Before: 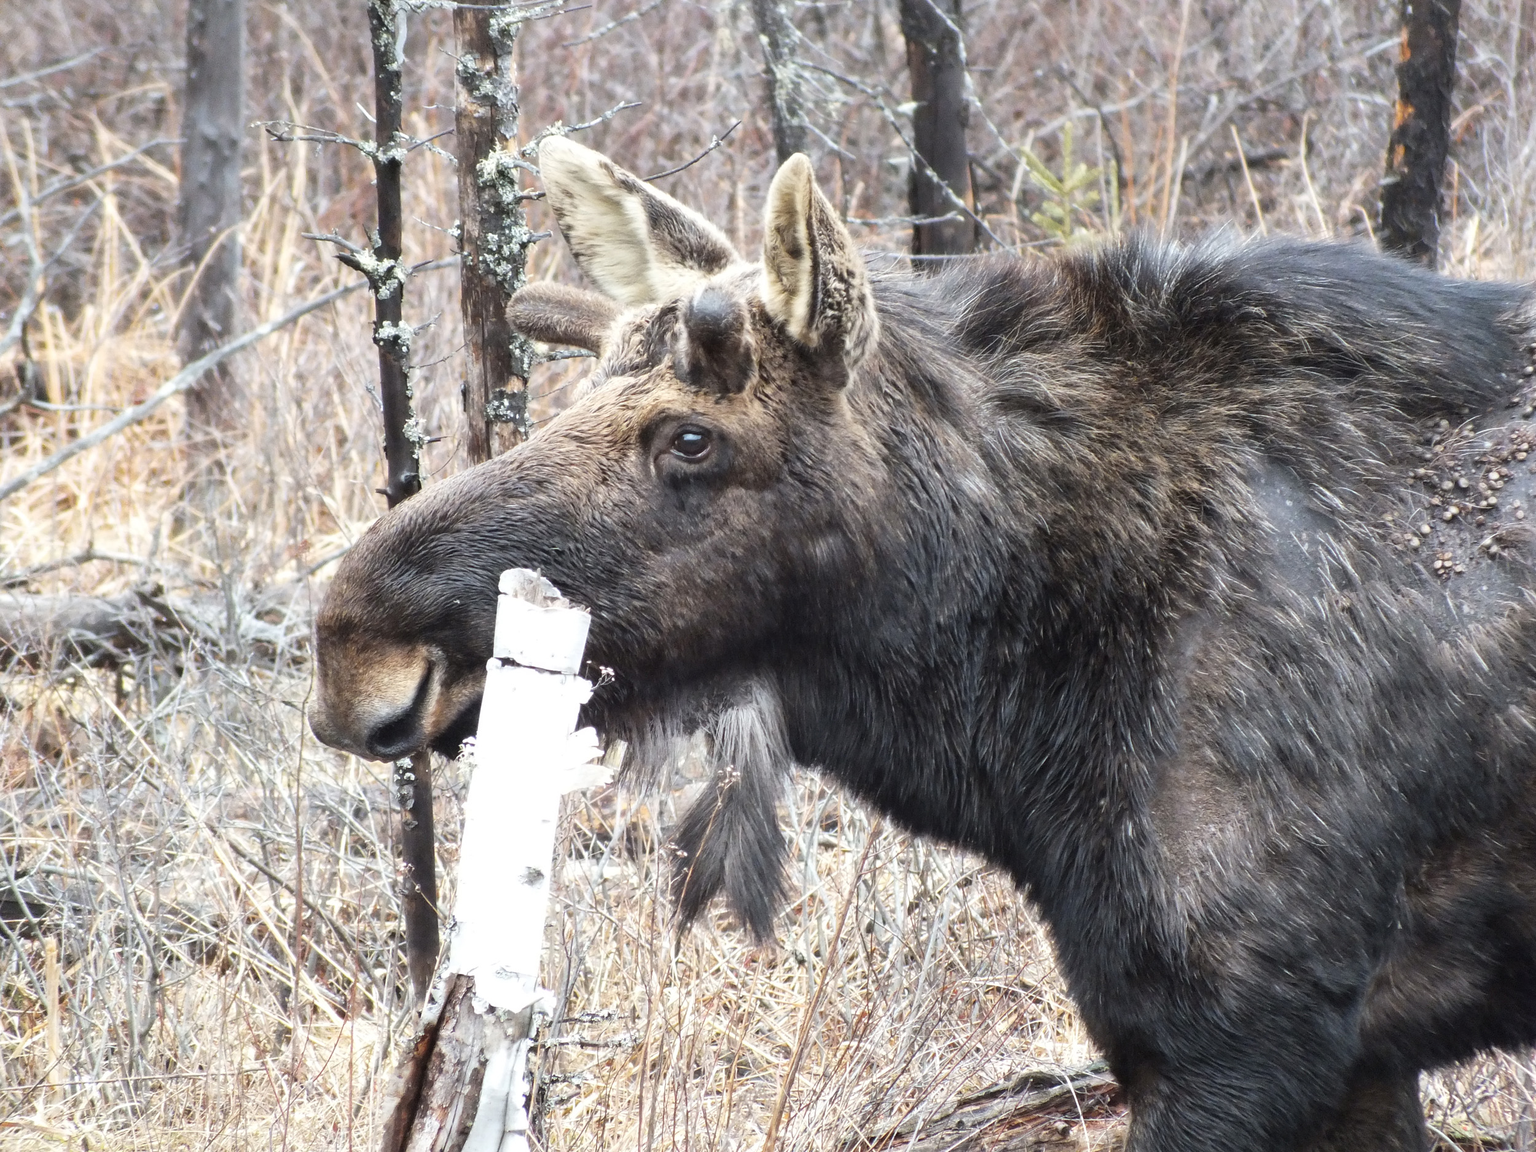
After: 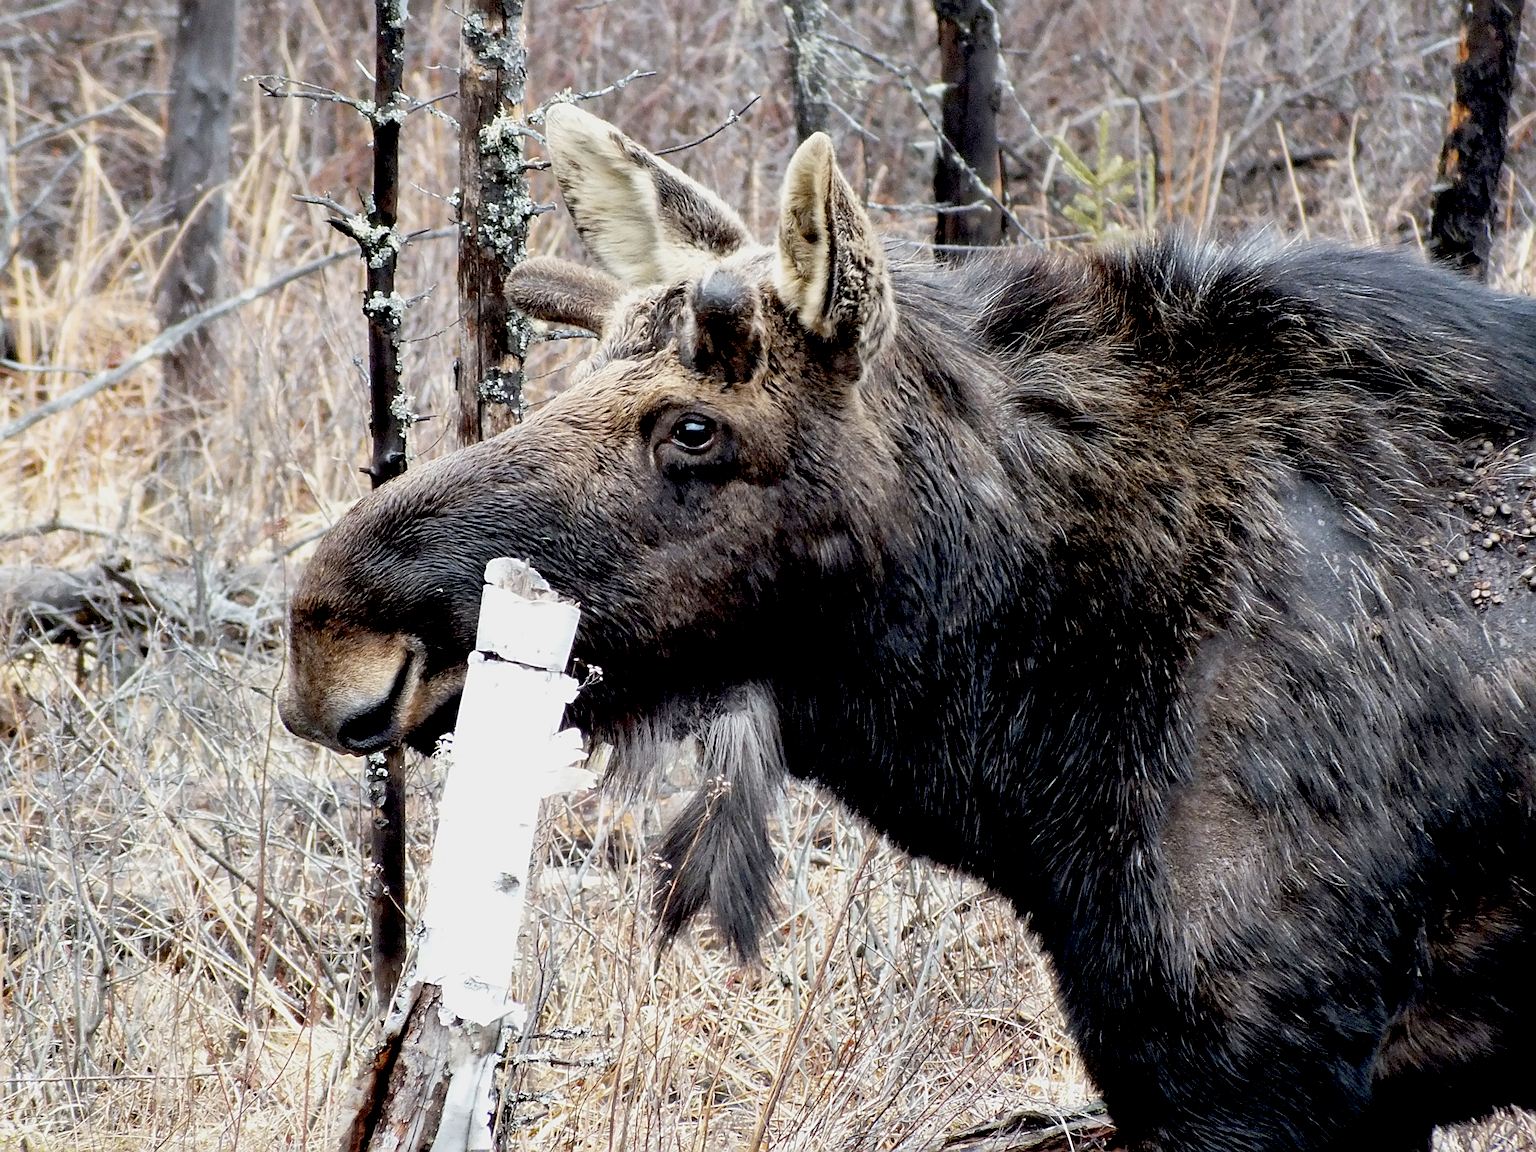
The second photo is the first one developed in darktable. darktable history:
crop and rotate: angle -2.38°
exposure: black level correction 0.046, exposure -0.228 EV, compensate highlight preservation false
sharpen: on, module defaults
